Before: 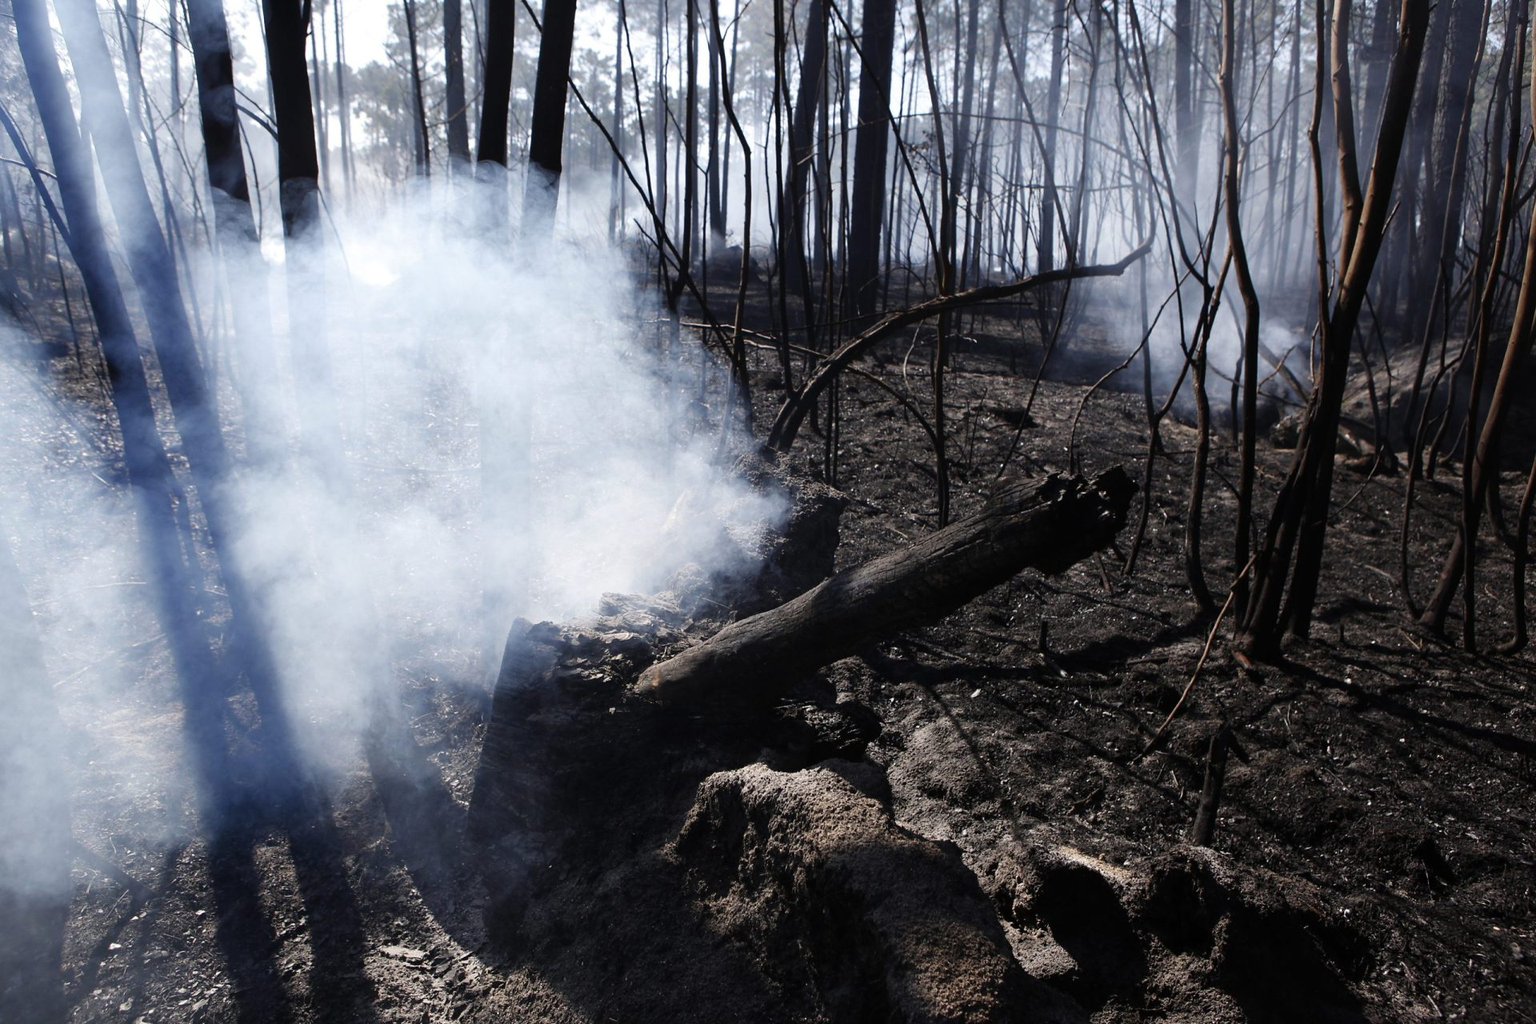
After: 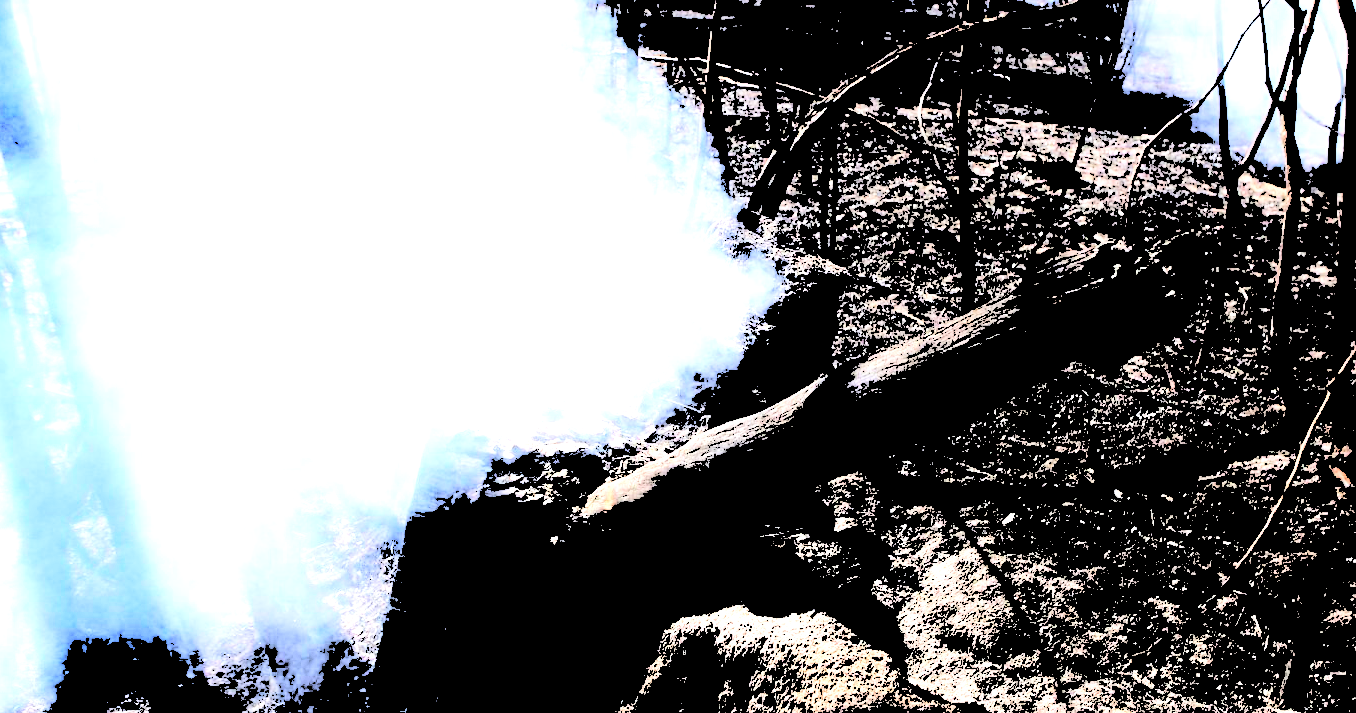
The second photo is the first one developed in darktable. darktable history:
levels: levels [0.246, 0.256, 0.506]
crop: left 11.027%, top 27.245%, right 18.303%, bottom 17.043%
